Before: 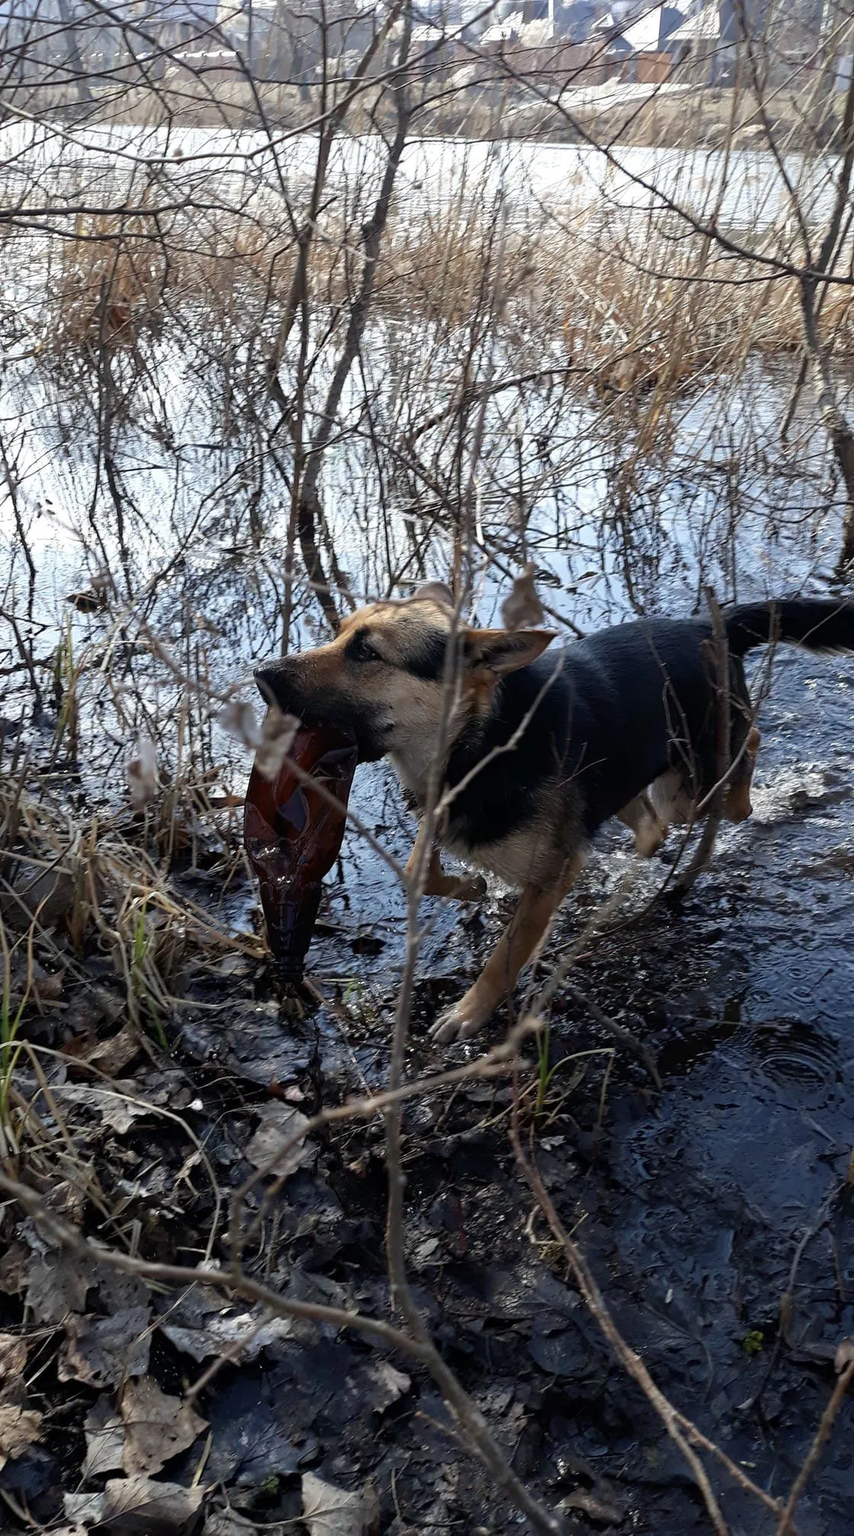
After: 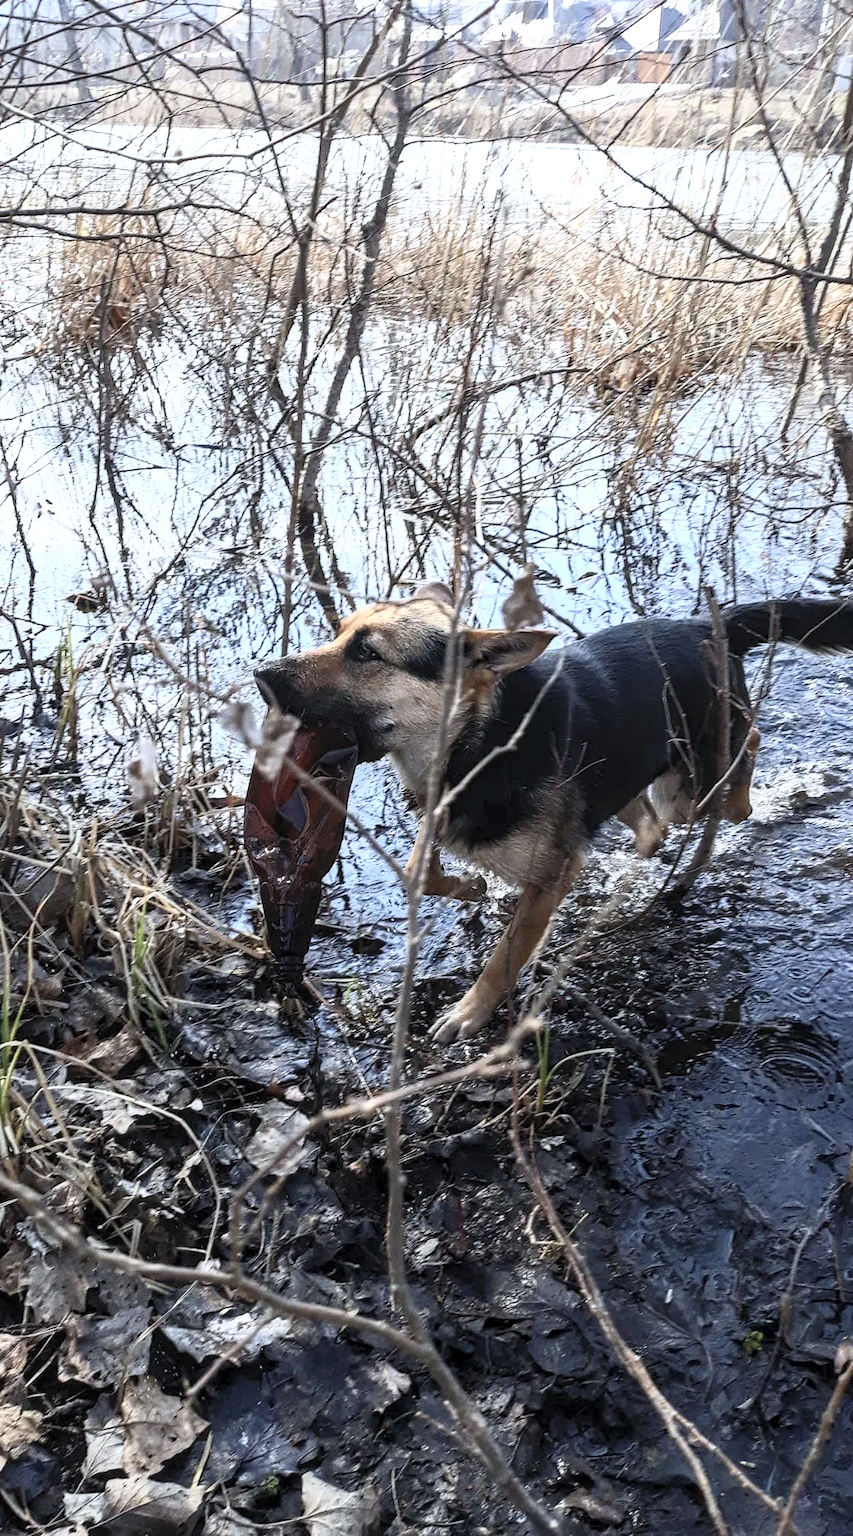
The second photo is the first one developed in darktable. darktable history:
local contrast: detail 130%
grain: coarseness 0.09 ISO
white balance: red 0.983, blue 1.036
contrast brightness saturation: contrast 0.39, brightness 0.53
